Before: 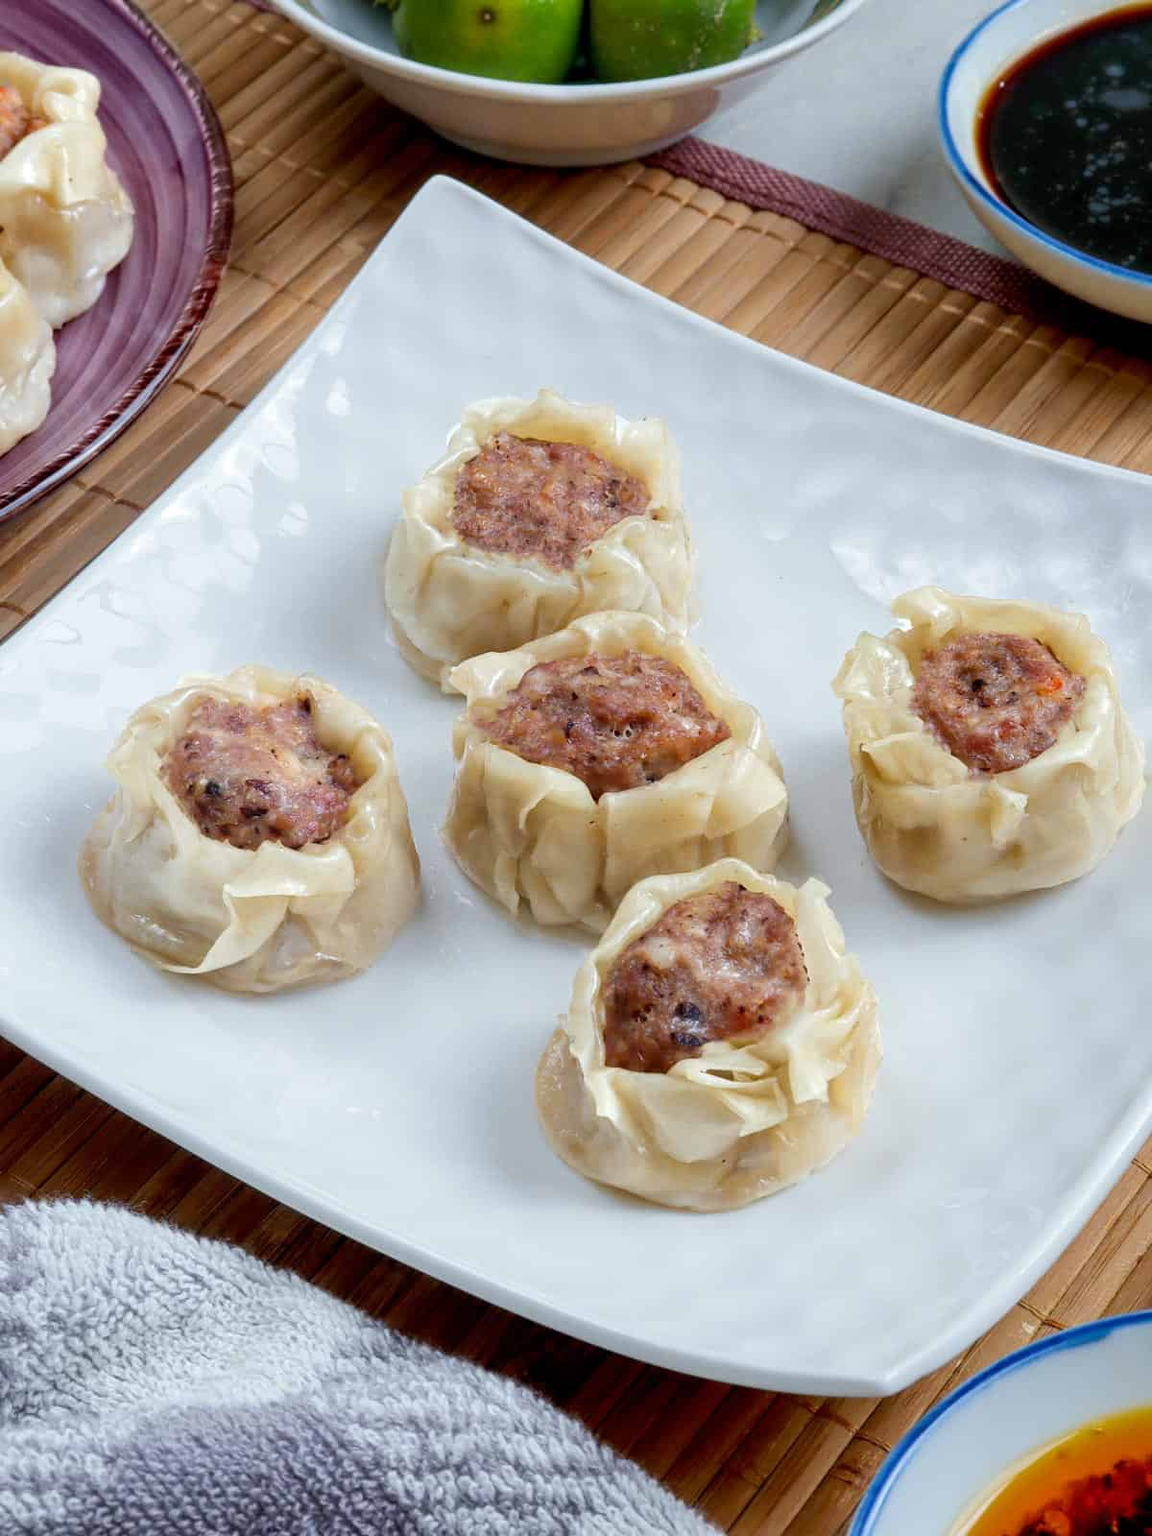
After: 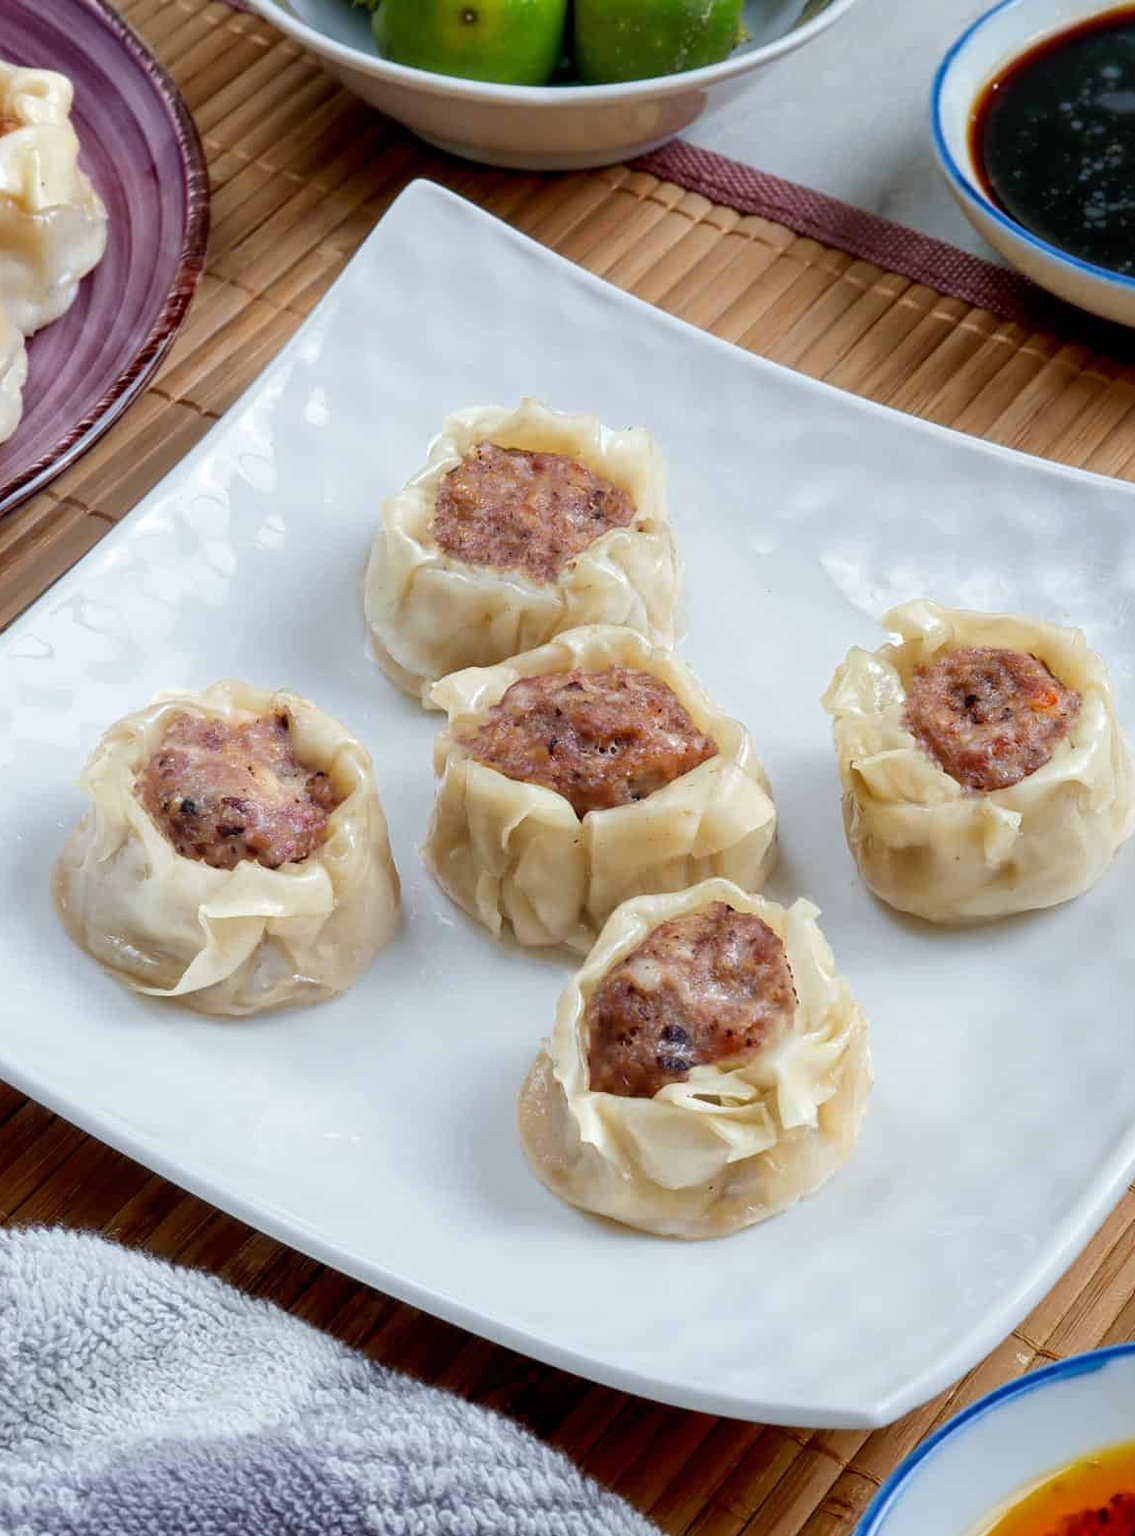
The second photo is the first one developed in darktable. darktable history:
crop and rotate: left 2.536%, right 1.107%, bottom 2.246%
